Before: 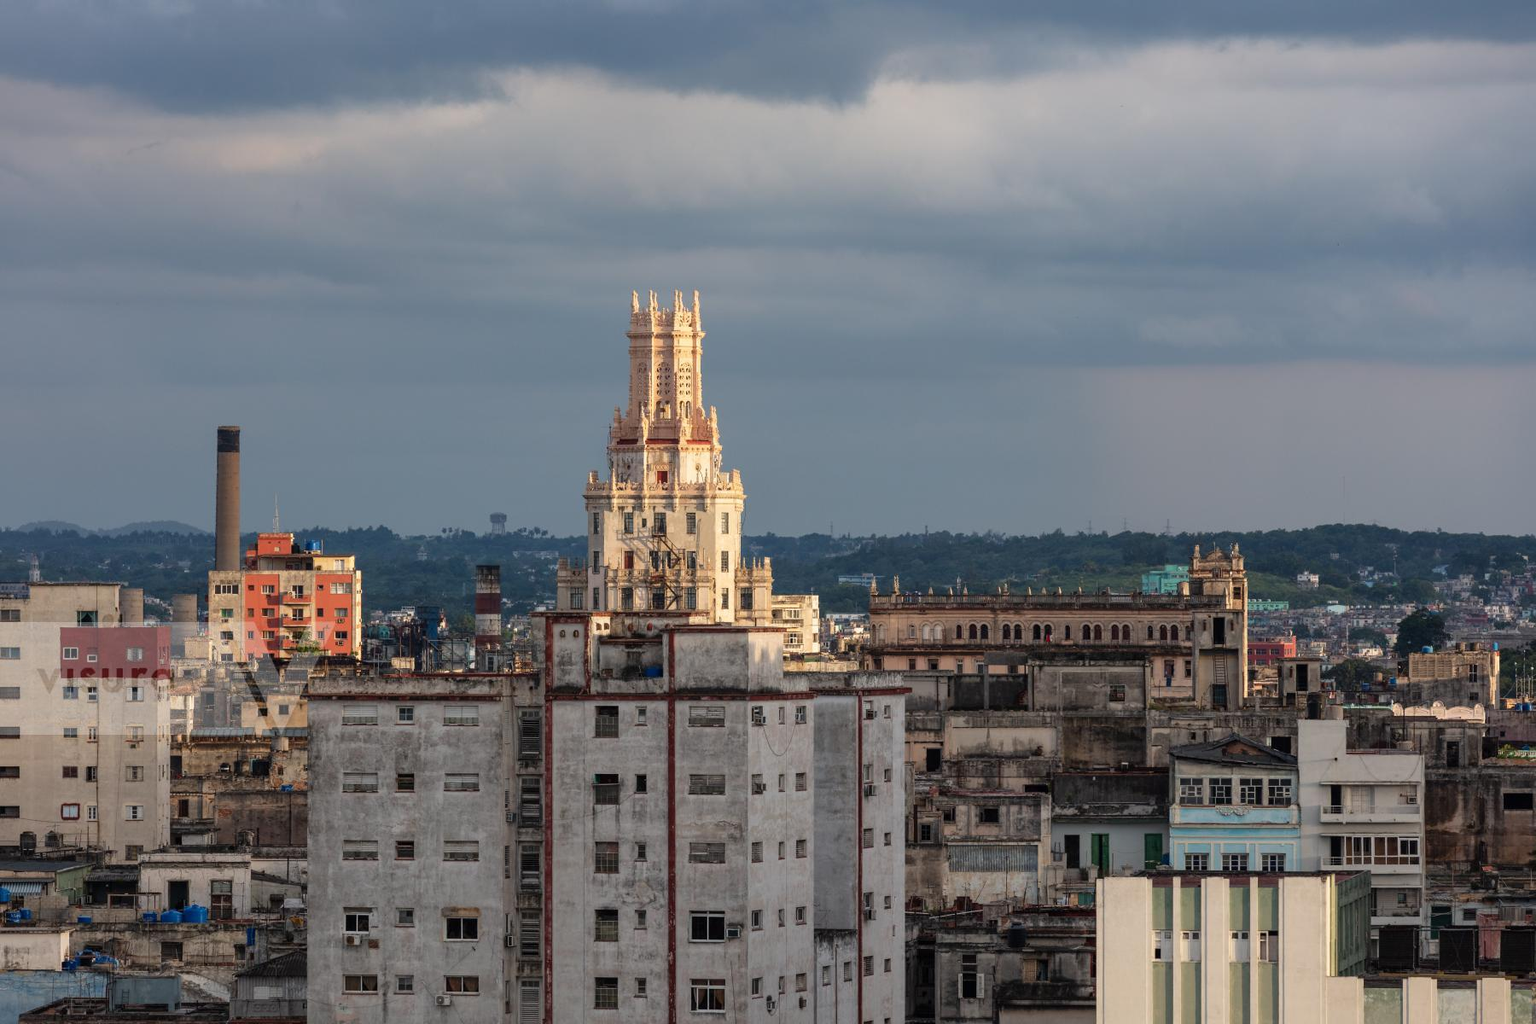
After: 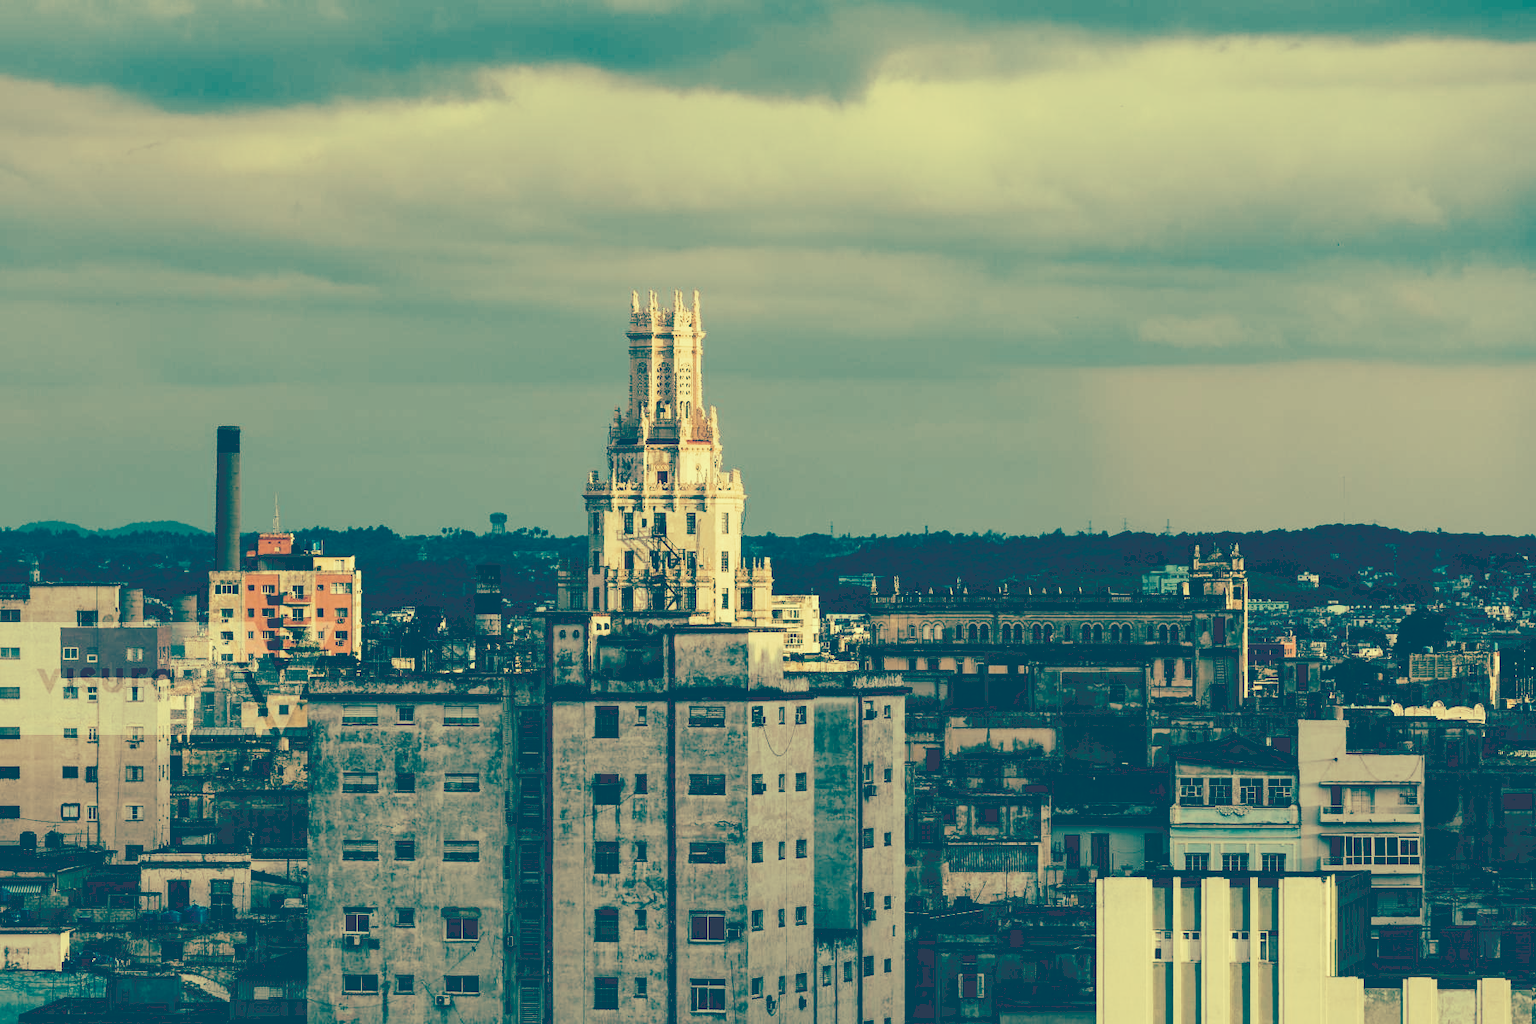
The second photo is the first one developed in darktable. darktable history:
tone curve: curves: ch0 [(0, 0) (0.003, 0.231) (0.011, 0.231) (0.025, 0.231) (0.044, 0.231) (0.069, 0.231) (0.1, 0.234) (0.136, 0.239) (0.177, 0.243) (0.224, 0.247) (0.277, 0.265) (0.335, 0.311) (0.399, 0.389) (0.468, 0.507) (0.543, 0.634) (0.623, 0.74) (0.709, 0.83) (0.801, 0.889) (0.898, 0.93) (1, 1)], preserve colors none
color look up table: target L [87.38, 86.47, 84.06, 67.89, 65.51, 62.35, 56.72, 47.71, 23.8, 22.16, 201.13, 76.98, 73.08, 69.24, 66.59, 50.25, 56.21, 45.47, 50.07, 44.47, 38.02, 22.67, 7.416, 16.07, 16.05, 92.55, 87.81, 71.14, 65.92, 83.49, 61.08, 58.17, 66.06, 49.78, 60.8, 41.58, 32.38, 23.88, 8.551, 37.68, 24.86, 9.294, 6.952, 89.13, 76.66, 71.19, 62.17, 52.44, 45.4], target a [-30.11, -38.99, -13.23, -23.67, -32.8, -41.83, -17.13, -24.8, -59.94, -56.05, 0, 9.478, 7.113, -5.214, 19.48, -2.772, 29.62, -4.219, 24.41, 8.861, 21.46, -57.41, -13.51, -40.53, -40.48, -9.201, -5.167, 0.393, 21.45, 1.335, -4.787, 1.729, -7.004, 24.05, 9.997, -5.066, -1.253, -59.13, -16.41, 8.497, -59.72, -19.42, -9.452, -31.1, -26.28, -16.63, -30.57, -13.16, -19.8], target b [52.55, 49.29, 46.91, 27.83, 20.06, 26.22, 24.3, 10.3, -19.77, -23.02, -0.001, 36.58, 41.2, 25.8, 30.99, 11.06, 25.28, 1.858, 13.82, 11.35, -4.022, -21.57, -48.06, -33.98, -34.01, 54.43, 47.01, 26.8, 20.2, 40.52, 11.95, 7.844, 10.79, -0.718, 7.6, -20.34, -16.74, -22.54, -48.58, -25.19, -25.5, -46.18, -54.77, 48.27, 29.25, 25.47, 11.93, -3.627, -1.451], num patches 49
